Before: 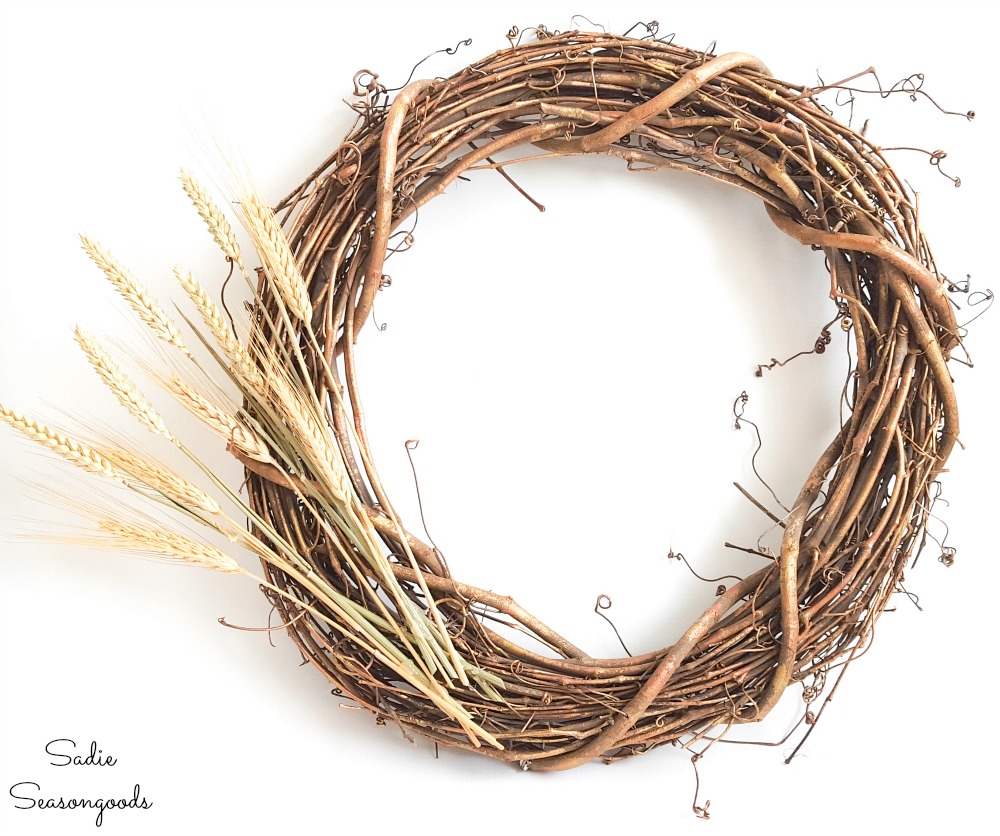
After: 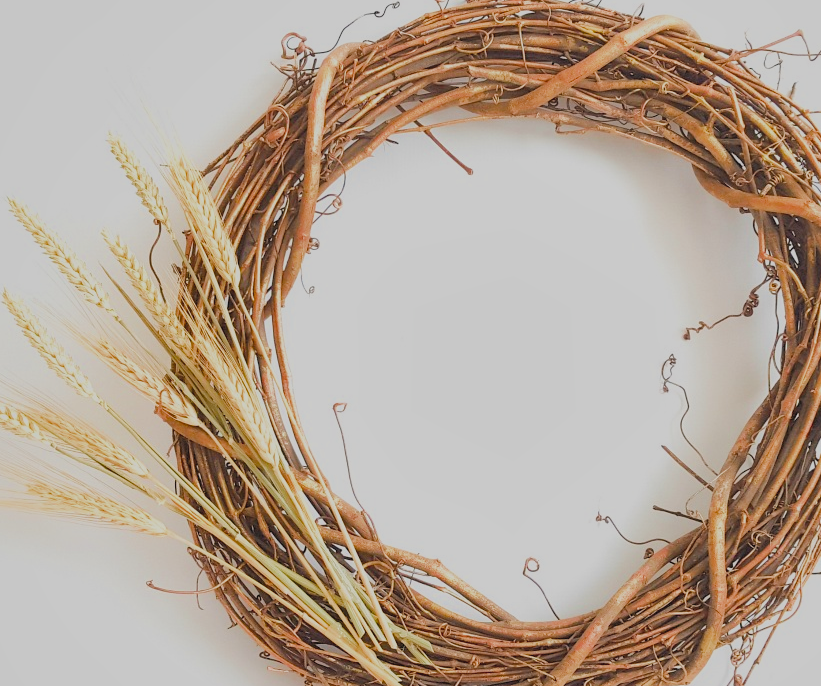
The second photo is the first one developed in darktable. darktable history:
shadows and highlights: highlights color adjustment 55.68%
contrast equalizer: y [[0.5, 0.488, 0.462, 0.461, 0.491, 0.5], [0.5 ×6], [0.5 ×6], [0 ×6], [0 ×6]], mix 0.32
crop and rotate: left 7.23%, top 4.622%, right 10.598%, bottom 13.231%
exposure: exposure 0.202 EV, compensate exposure bias true, compensate highlight preservation false
filmic rgb: black relative exposure -7.65 EV, white relative exposure 4.56 EV, hardness 3.61, add noise in highlights 0, color science v3 (2019), use custom middle-gray values true, contrast in highlights soft
color balance rgb: power › hue 60.61°, global offset › luminance 0.489%, global offset › hue 56.86°, linear chroma grading › global chroma 9.033%, perceptual saturation grading › global saturation 30.649%, global vibrance 3.598%
